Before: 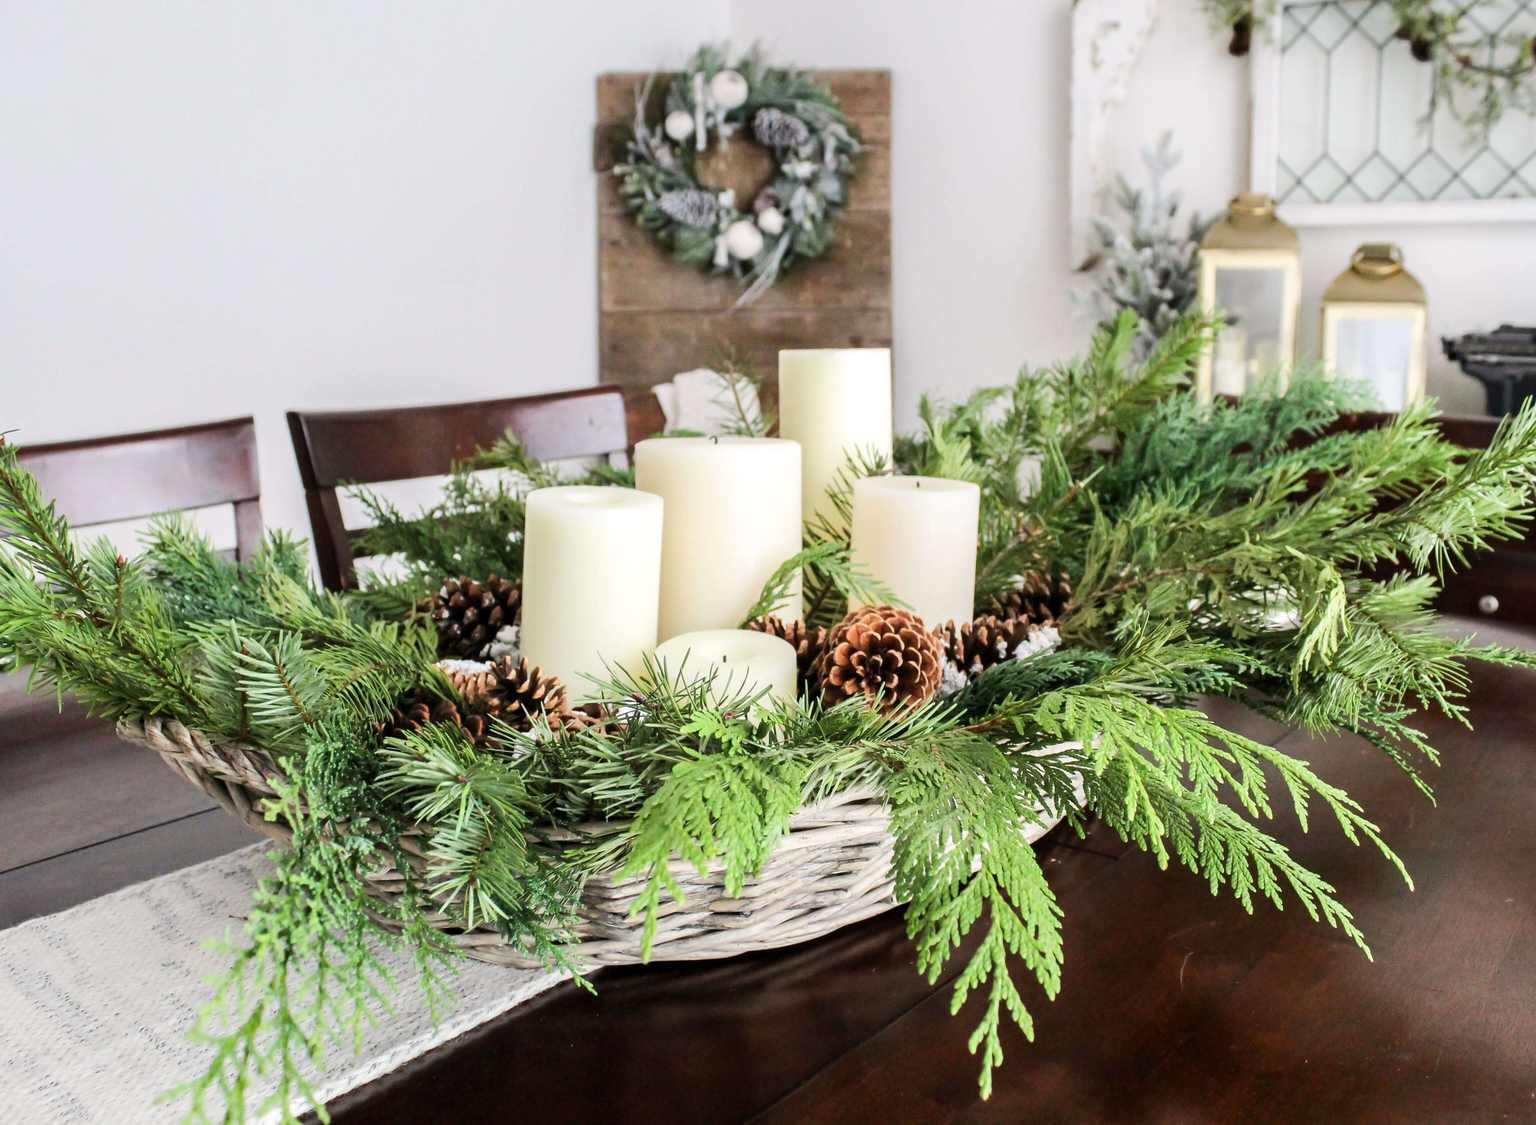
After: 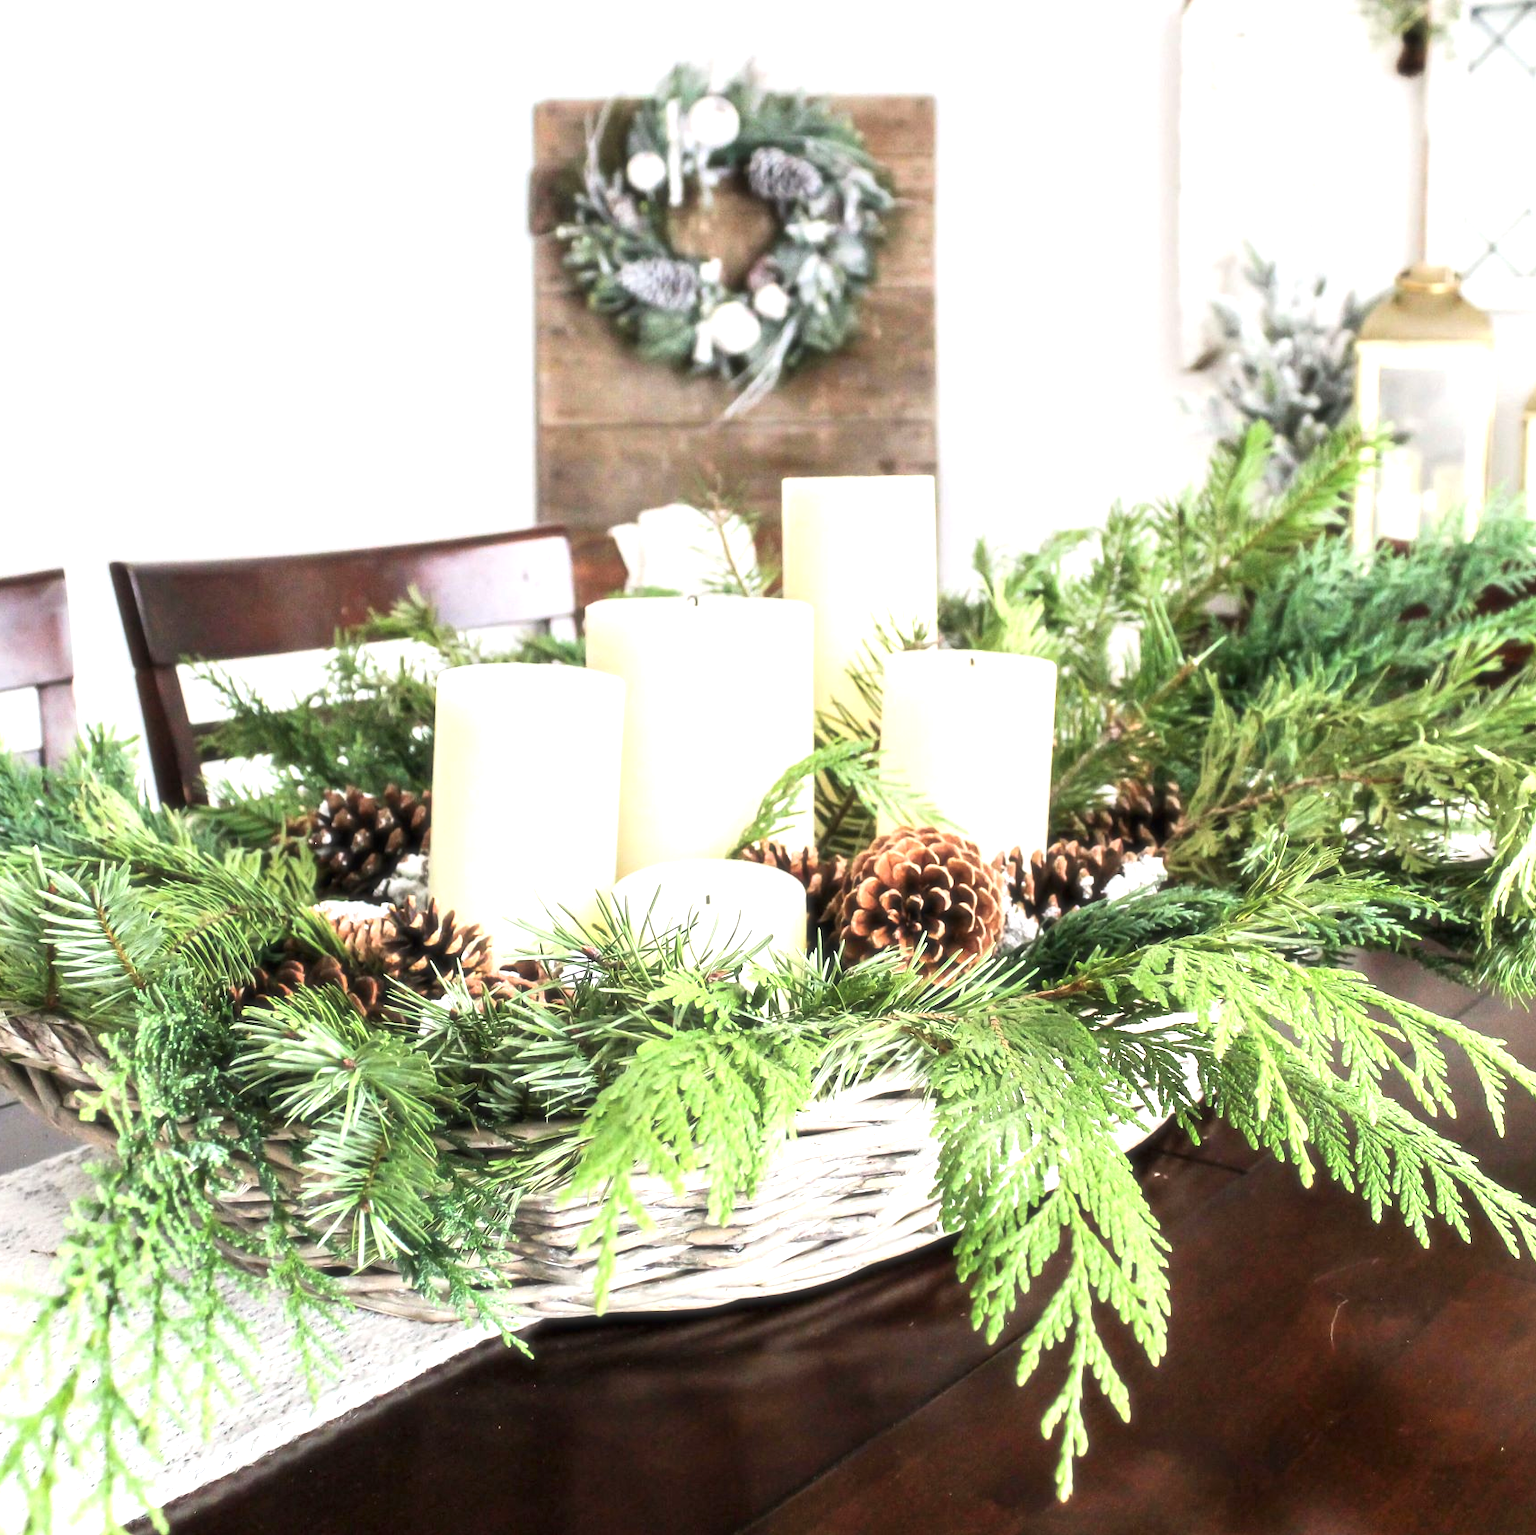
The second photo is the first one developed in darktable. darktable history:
crop: left 13.443%, right 13.31%
exposure: black level correction 0, exposure 0.9 EV, compensate exposure bias true, compensate highlight preservation false
soften: size 10%, saturation 50%, brightness 0.2 EV, mix 10%
